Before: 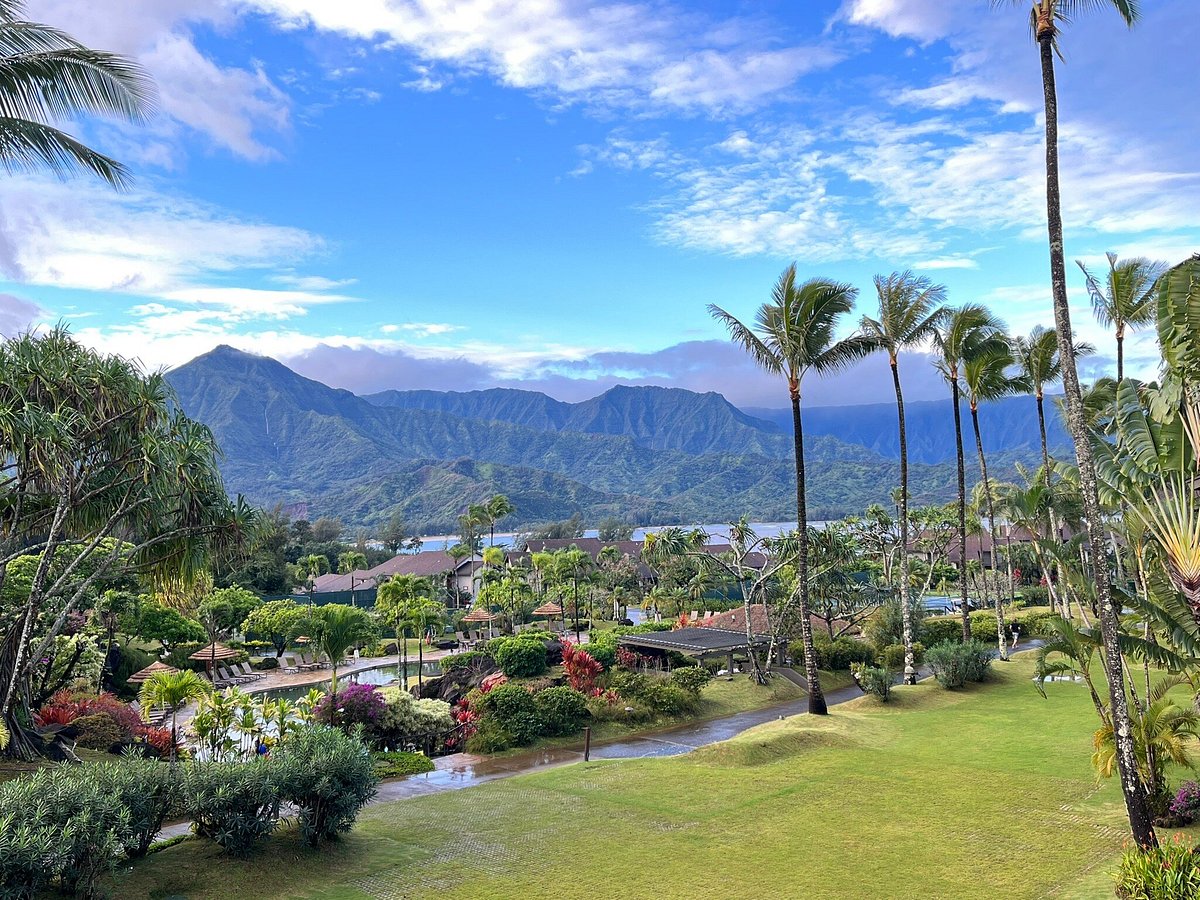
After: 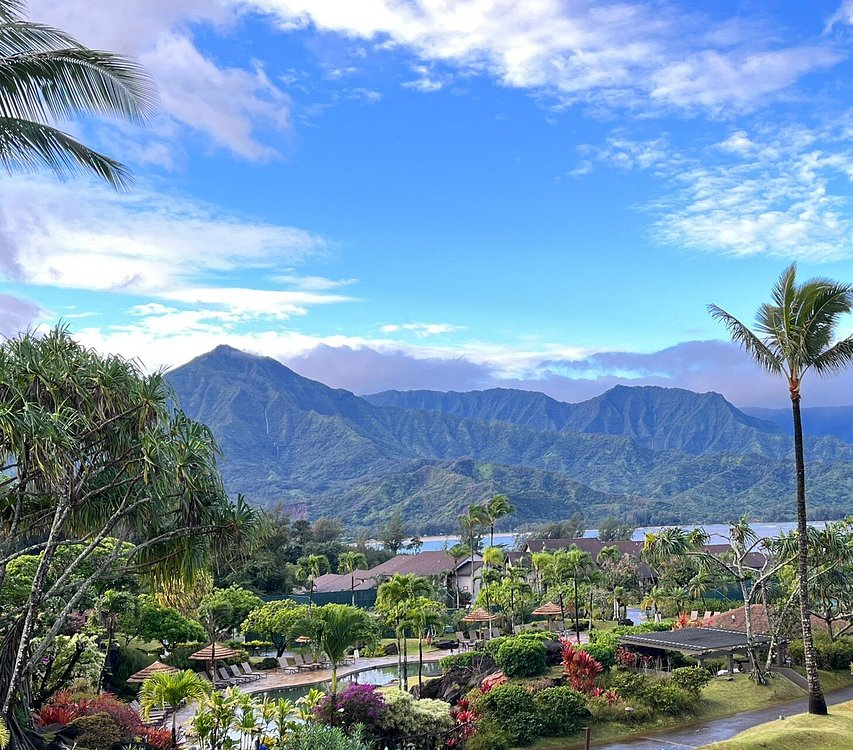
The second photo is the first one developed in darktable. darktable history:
crop: right 28.885%, bottom 16.626%
white balance: red 1, blue 1
